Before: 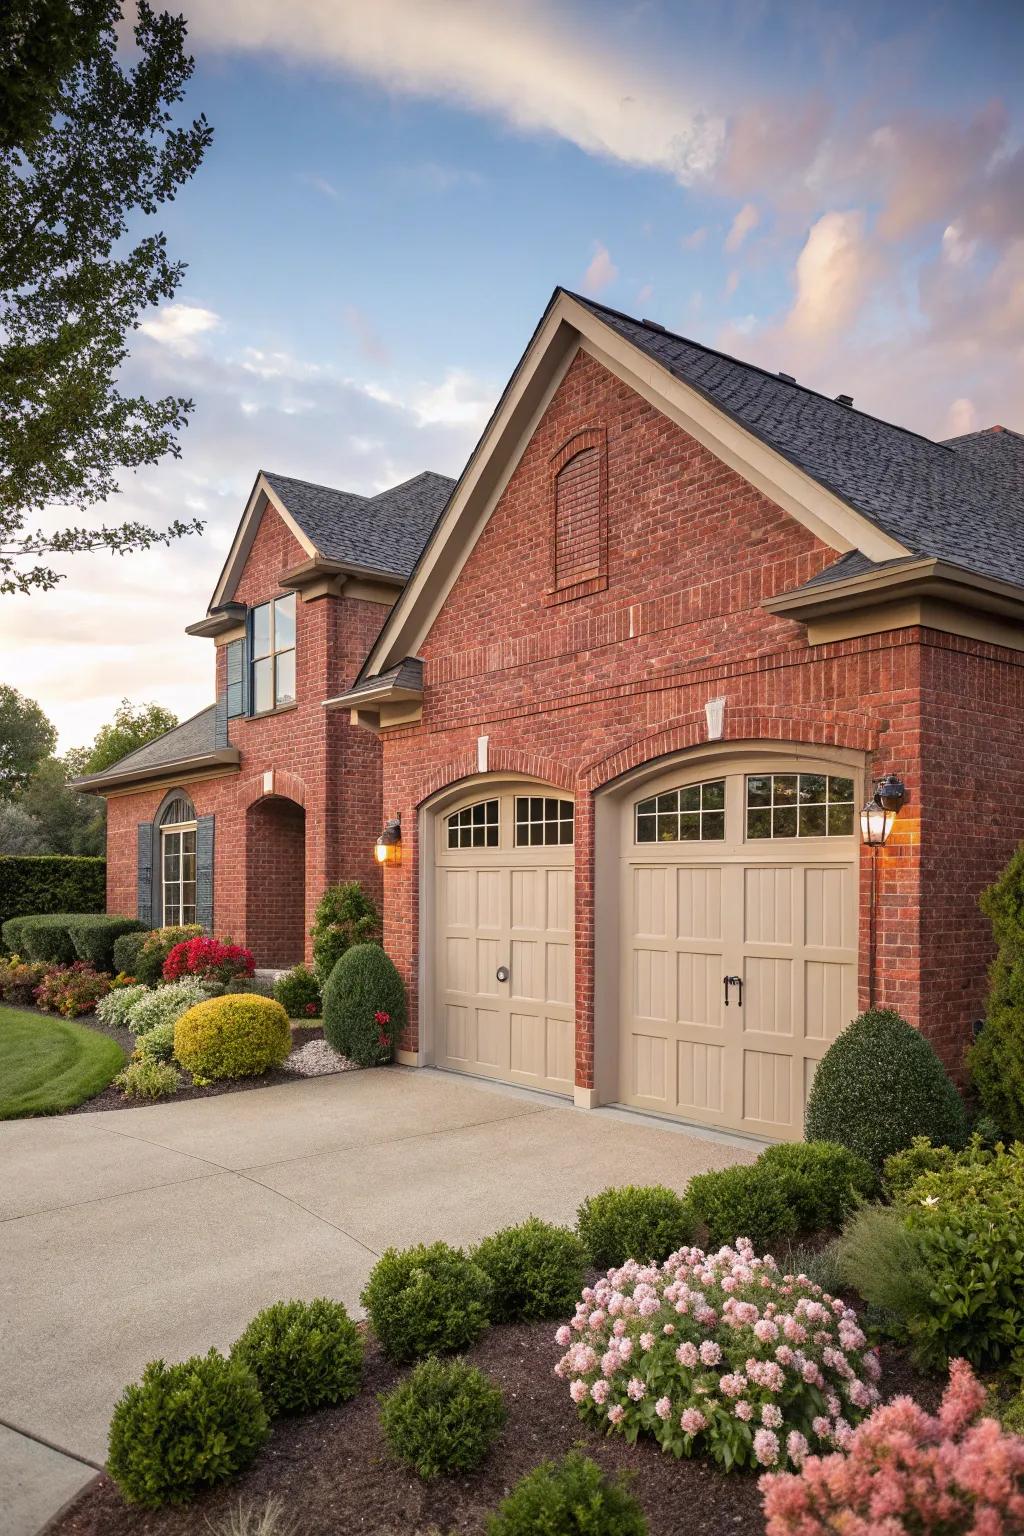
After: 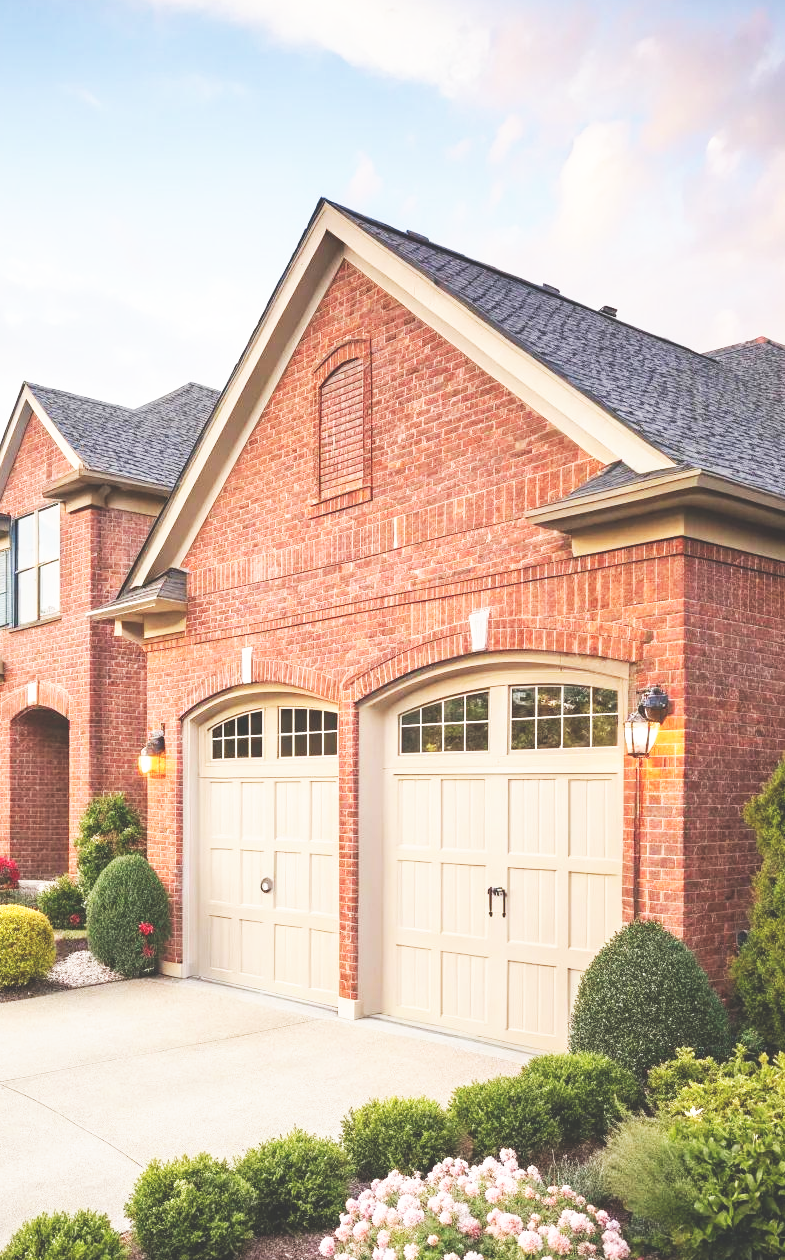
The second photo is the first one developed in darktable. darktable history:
base curve: curves: ch0 [(0, 0) (0.007, 0.004) (0.027, 0.03) (0.046, 0.07) (0.207, 0.54) (0.442, 0.872) (0.673, 0.972) (1, 1)], preserve colors none
exposure: black level correction -0.03, compensate highlight preservation false
crop: left 23.095%, top 5.827%, bottom 11.854%
